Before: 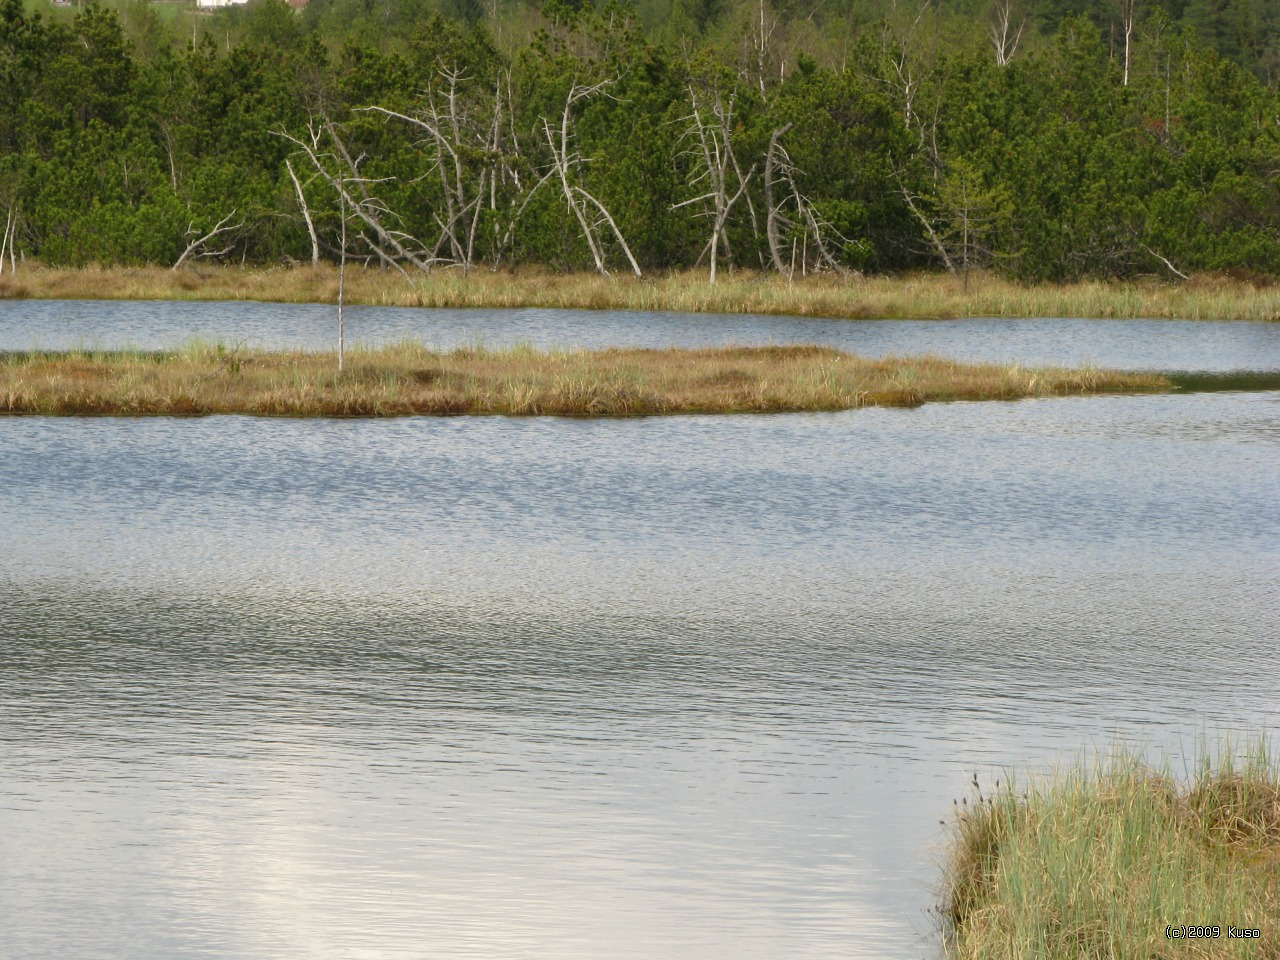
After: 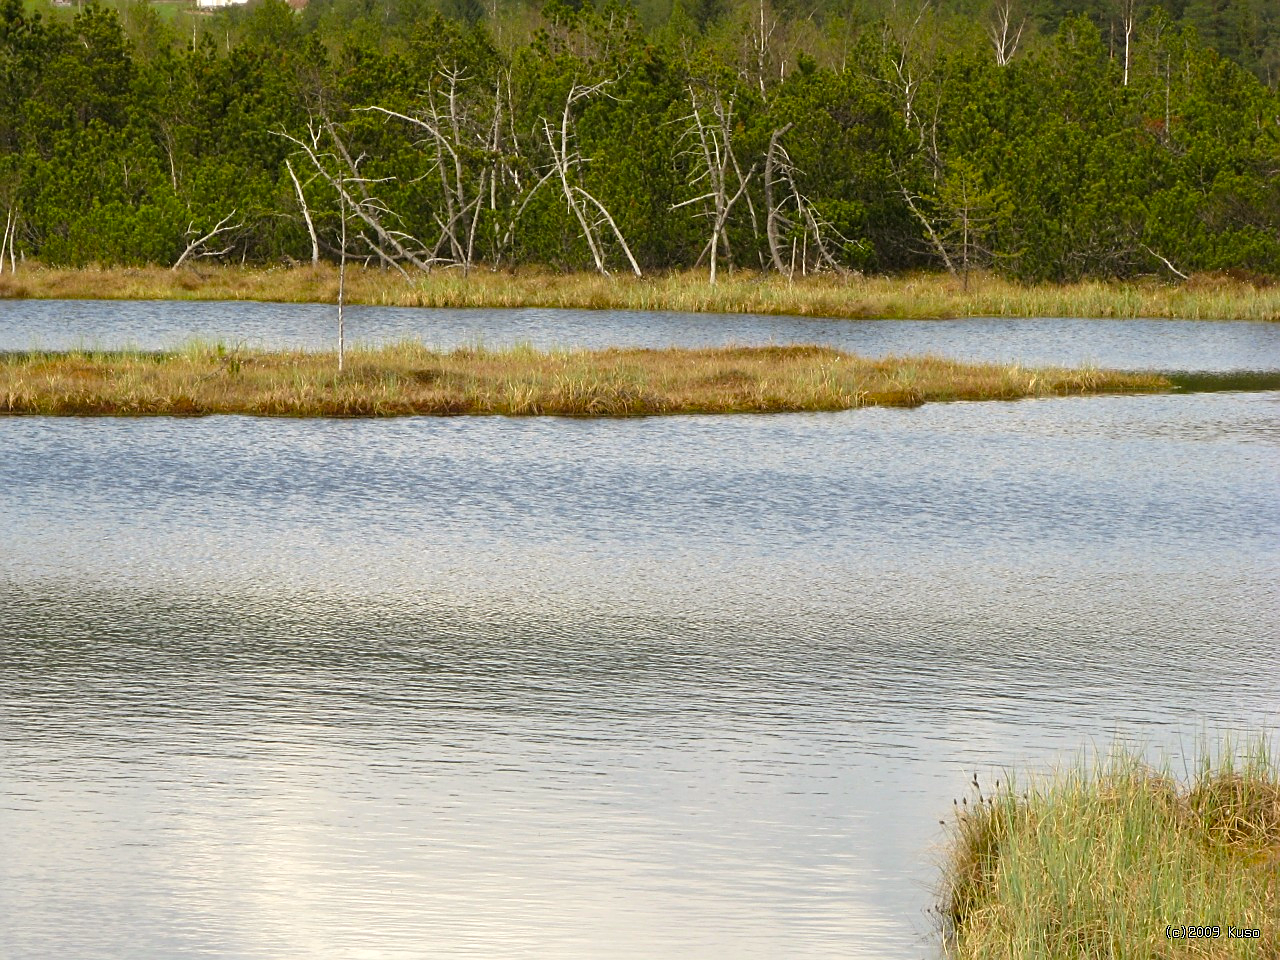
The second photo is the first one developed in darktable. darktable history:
sharpen: on, module defaults
color balance rgb: power › luminance 0.758%, power › chroma 0.397%, power › hue 32.74°, highlights gain › luminance 14.617%, perceptual saturation grading › global saturation 25.046%
